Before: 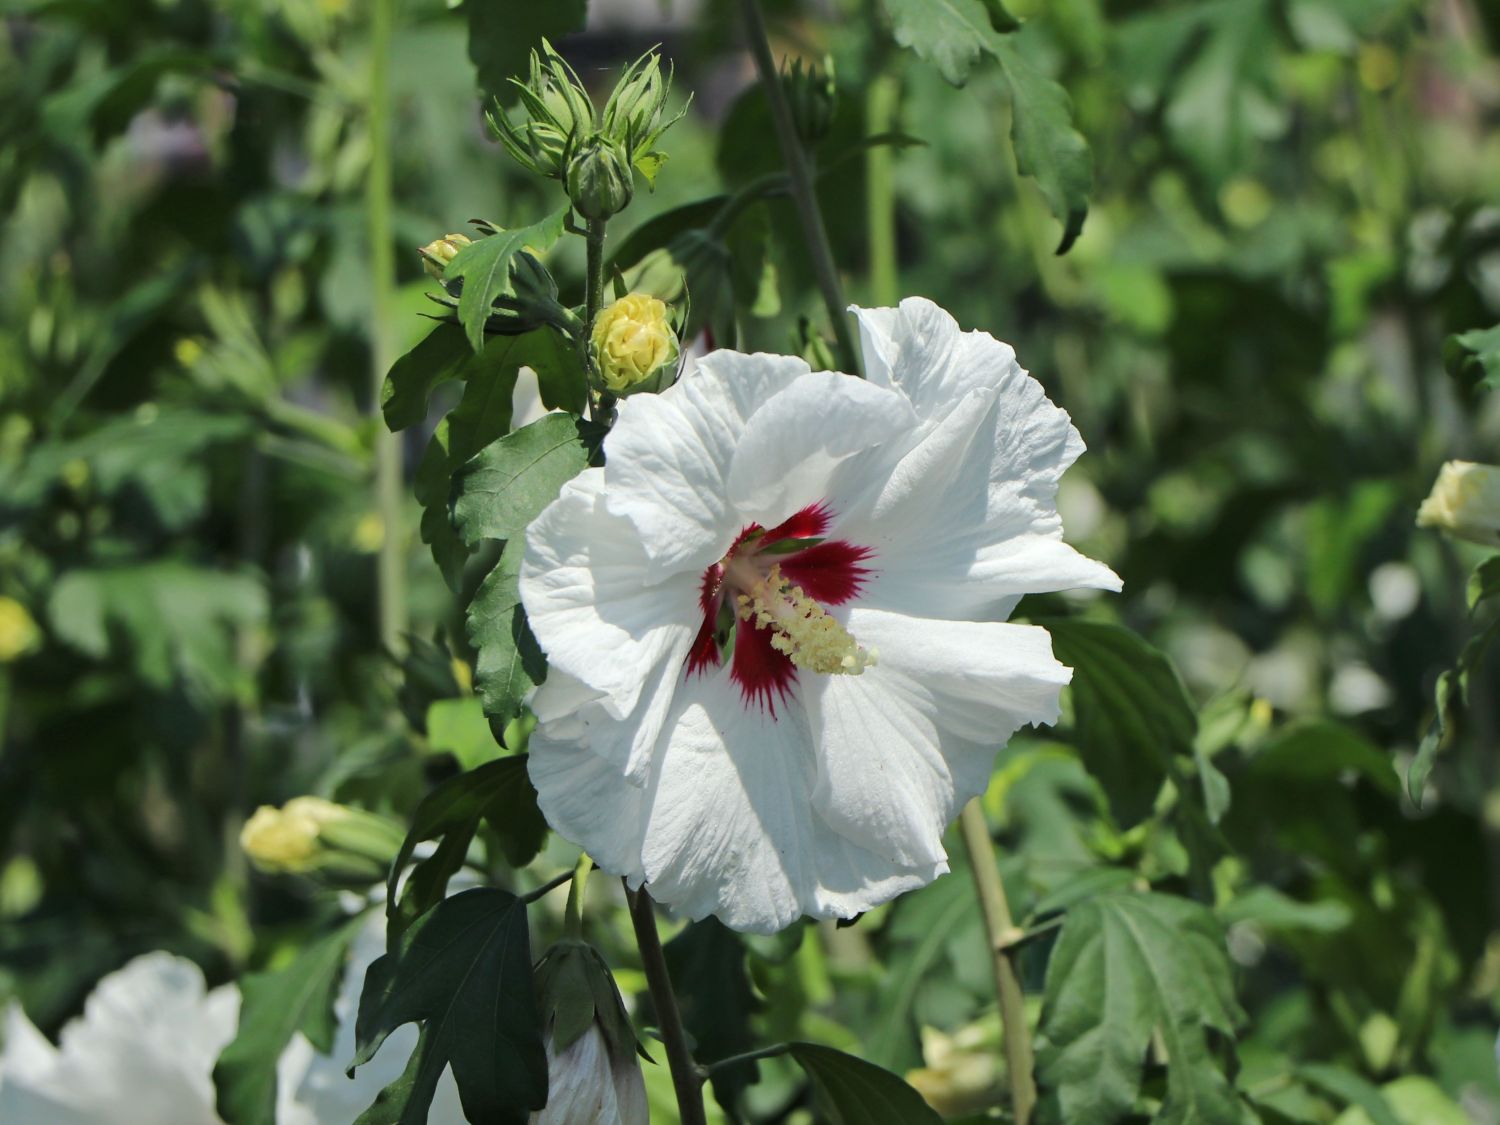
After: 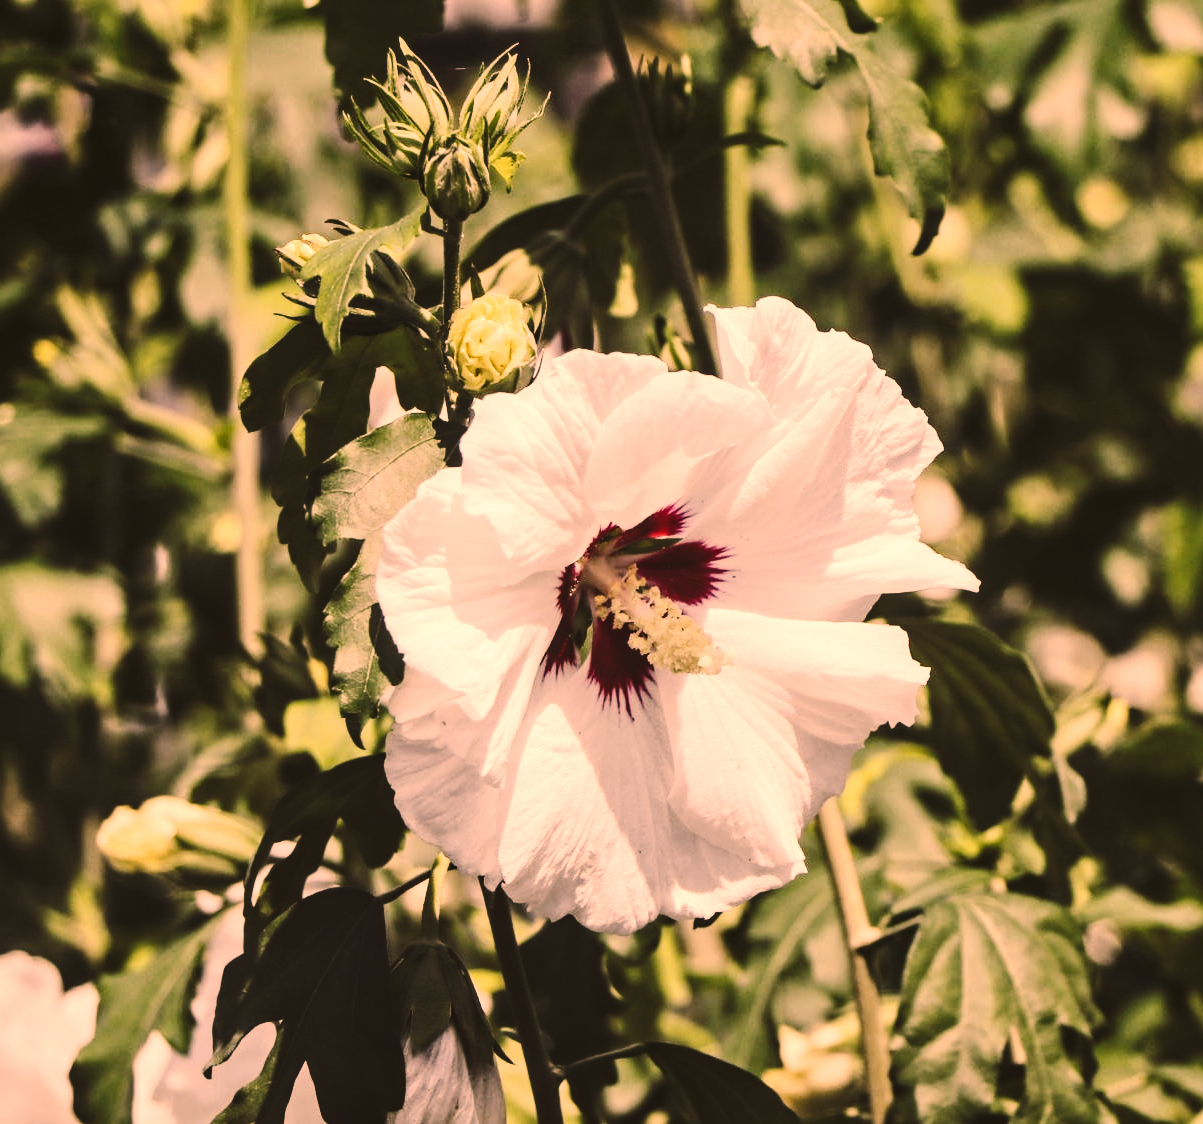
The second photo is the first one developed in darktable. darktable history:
color balance: lift [1.004, 1.002, 1.002, 0.998], gamma [1, 1.007, 1.002, 0.993], gain [1, 0.977, 1.013, 1.023], contrast -3.64%
crop and rotate: left 9.597%, right 10.195%
exposure: compensate highlight preservation false
tone equalizer: -8 EV -1.08 EV, -7 EV -1.01 EV, -6 EV -0.867 EV, -5 EV -0.578 EV, -3 EV 0.578 EV, -2 EV 0.867 EV, -1 EV 1.01 EV, +0 EV 1.08 EV, edges refinement/feathering 500, mask exposure compensation -1.57 EV, preserve details no
tone curve: curves: ch0 [(0, 0) (0.253, 0.237) (1, 1)]; ch1 [(0, 0) (0.401, 0.42) (0.442, 0.47) (0.491, 0.495) (0.511, 0.523) (0.557, 0.565) (0.66, 0.683) (1, 1)]; ch2 [(0, 0) (0.394, 0.413) (0.5, 0.5) (0.578, 0.568) (1, 1)], color space Lab, independent channels, preserve colors none
local contrast: detail 110%
color correction: highlights a* 40, highlights b* 40, saturation 0.69
base curve: curves: ch0 [(0, 0) (0.036, 0.025) (0.121, 0.166) (0.206, 0.329) (0.605, 0.79) (1, 1)], preserve colors none
